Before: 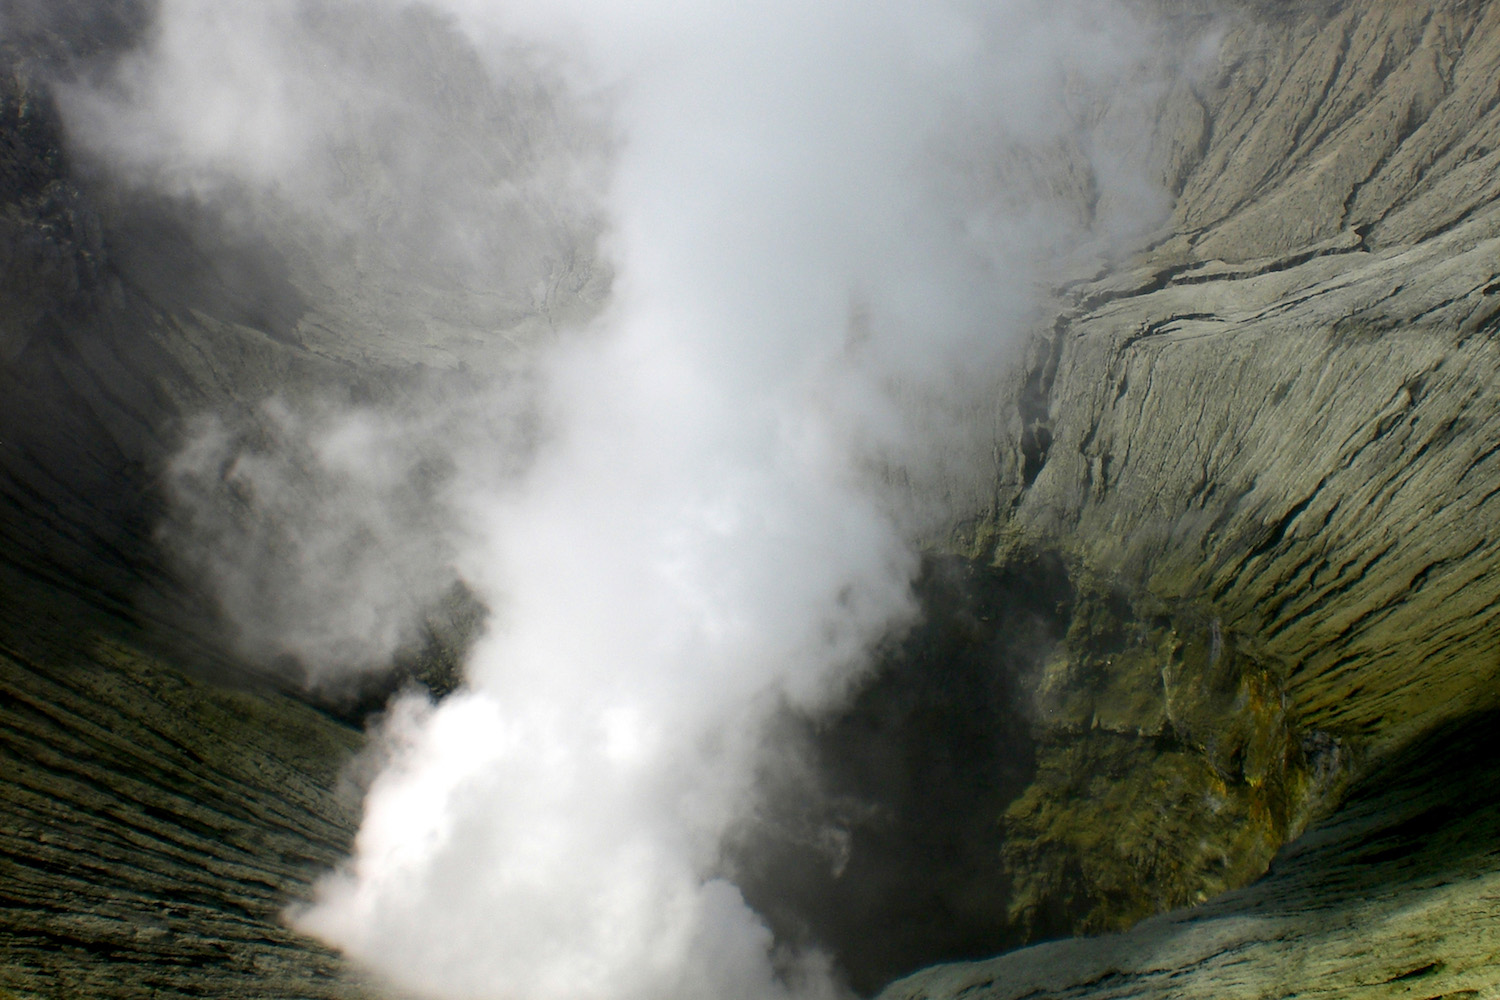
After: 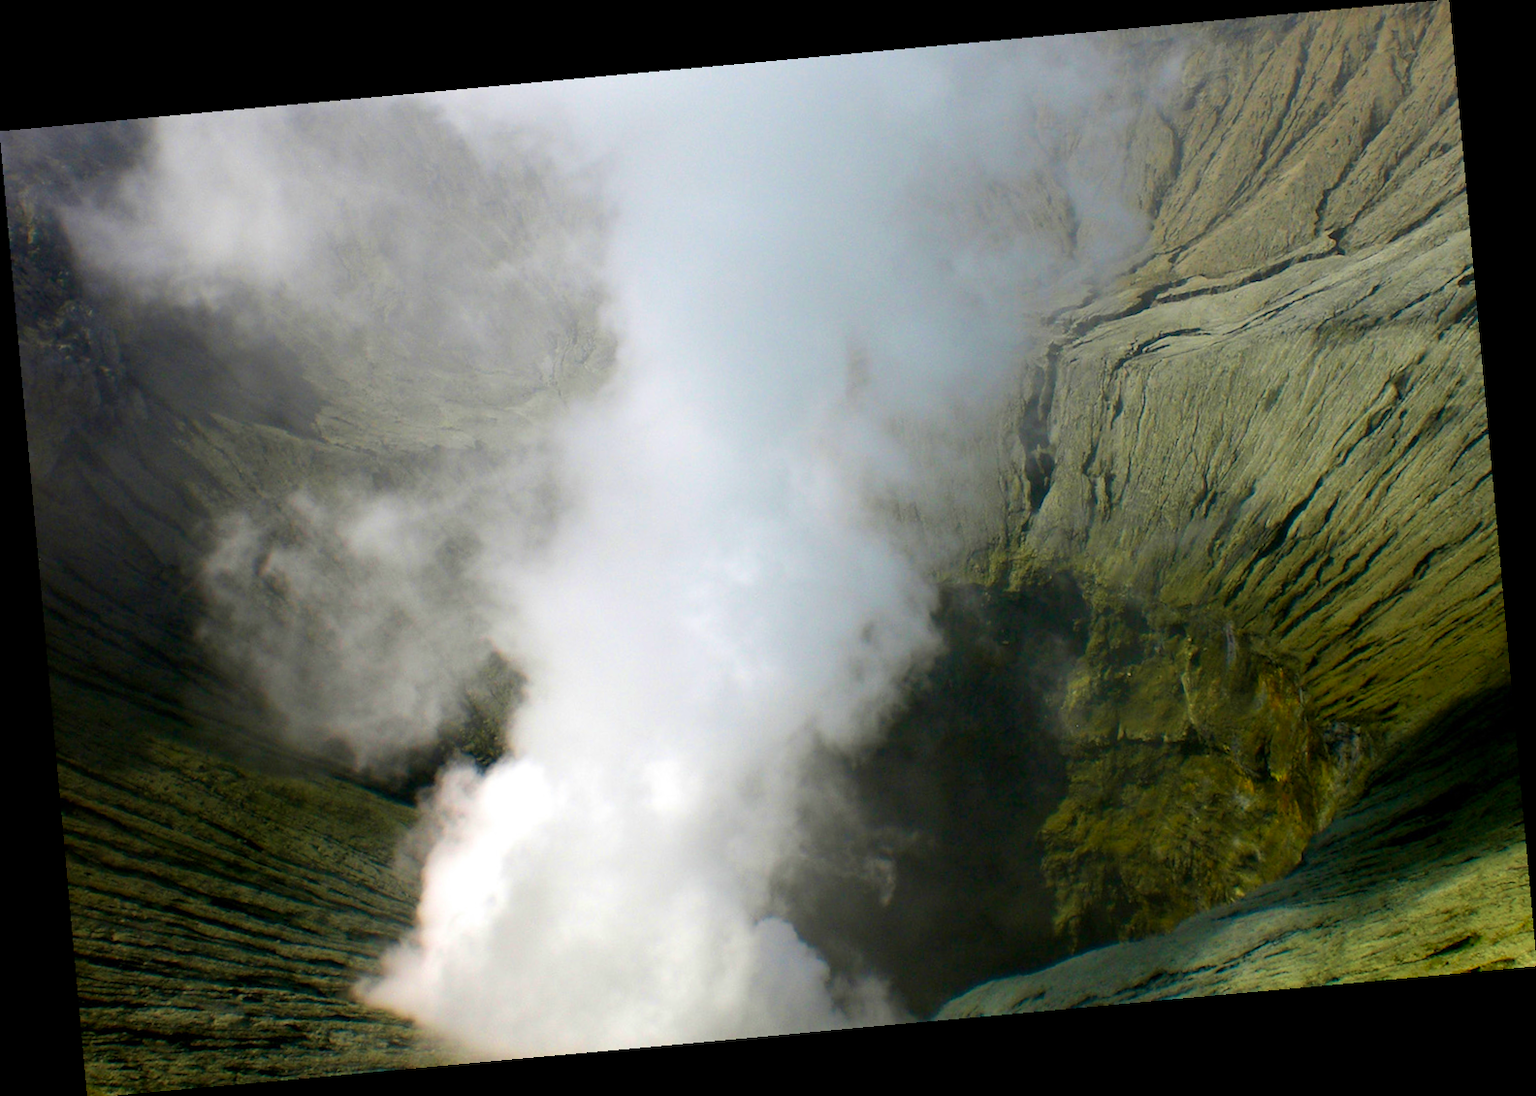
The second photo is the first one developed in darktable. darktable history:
rotate and perspective: rotation -5.2°, automatic cropping off
velvia: strength 45%
color balance: output saturation 120%
